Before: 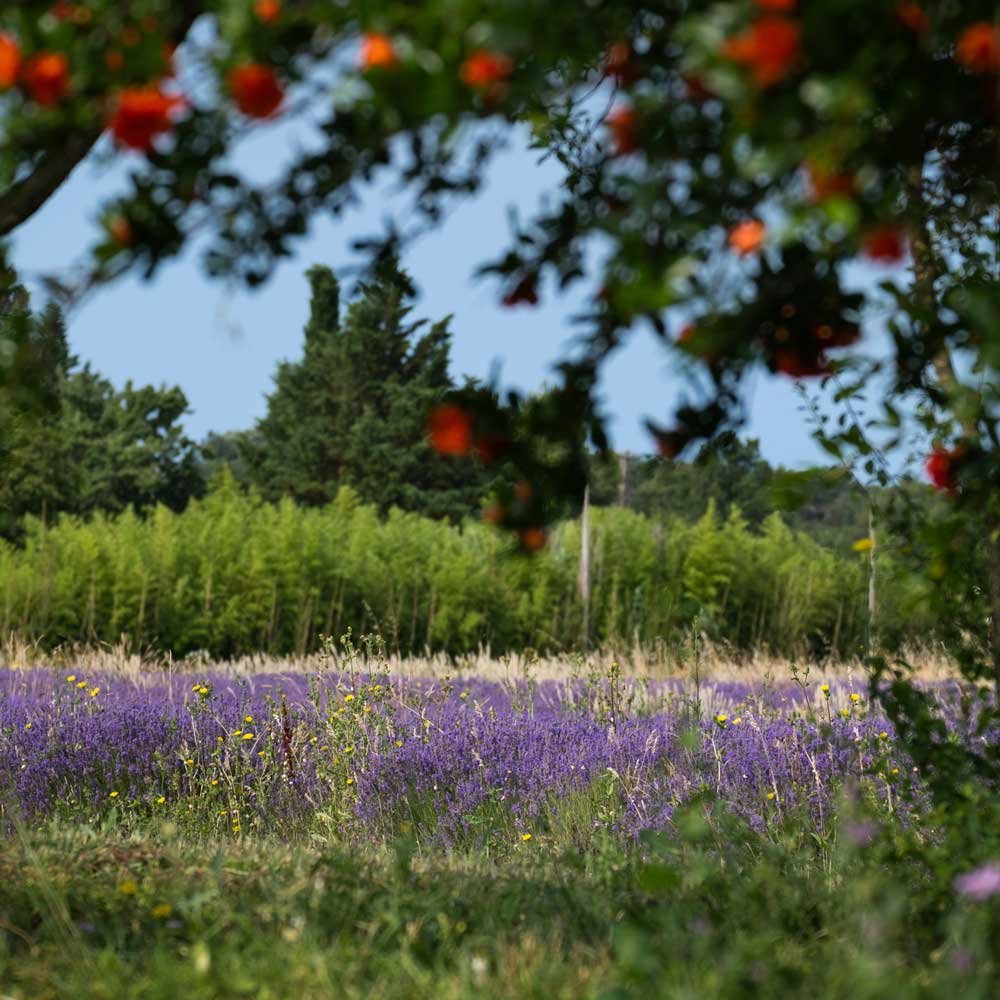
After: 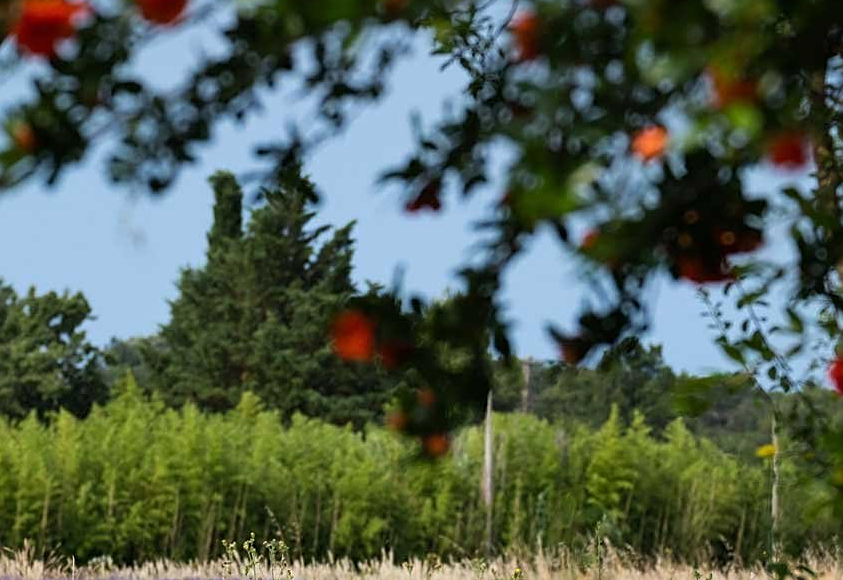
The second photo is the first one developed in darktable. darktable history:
sharpen: on, module defaults
crop and rotate: left 9.702%, top 9.425%, right 5.964%, bottom 32.525%
